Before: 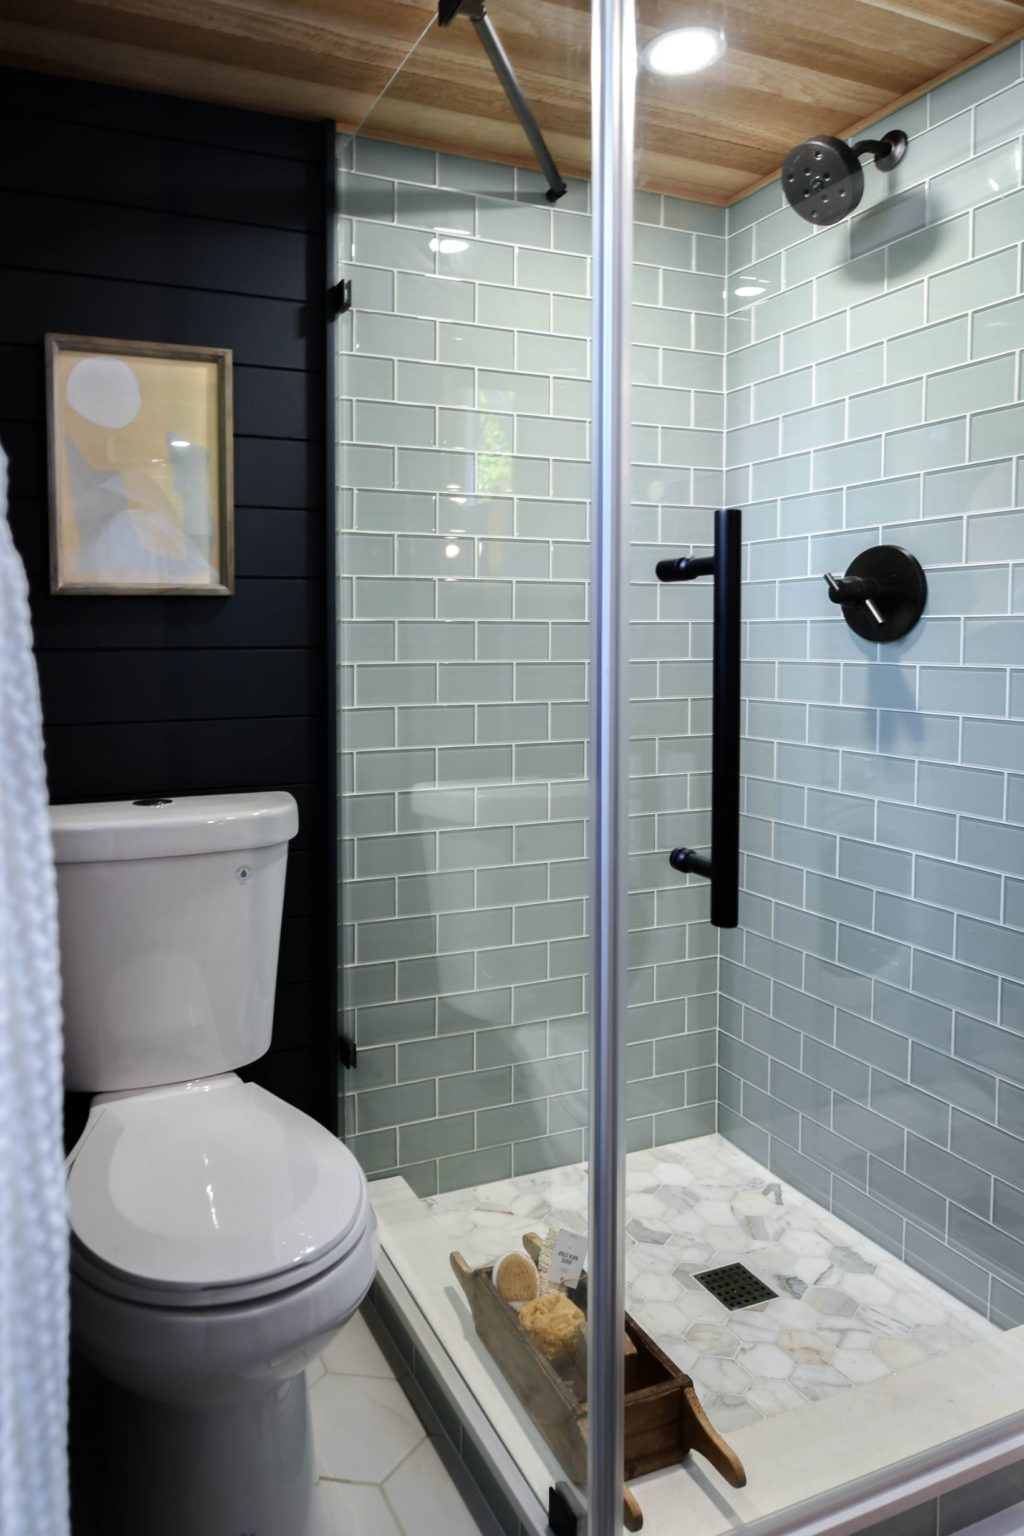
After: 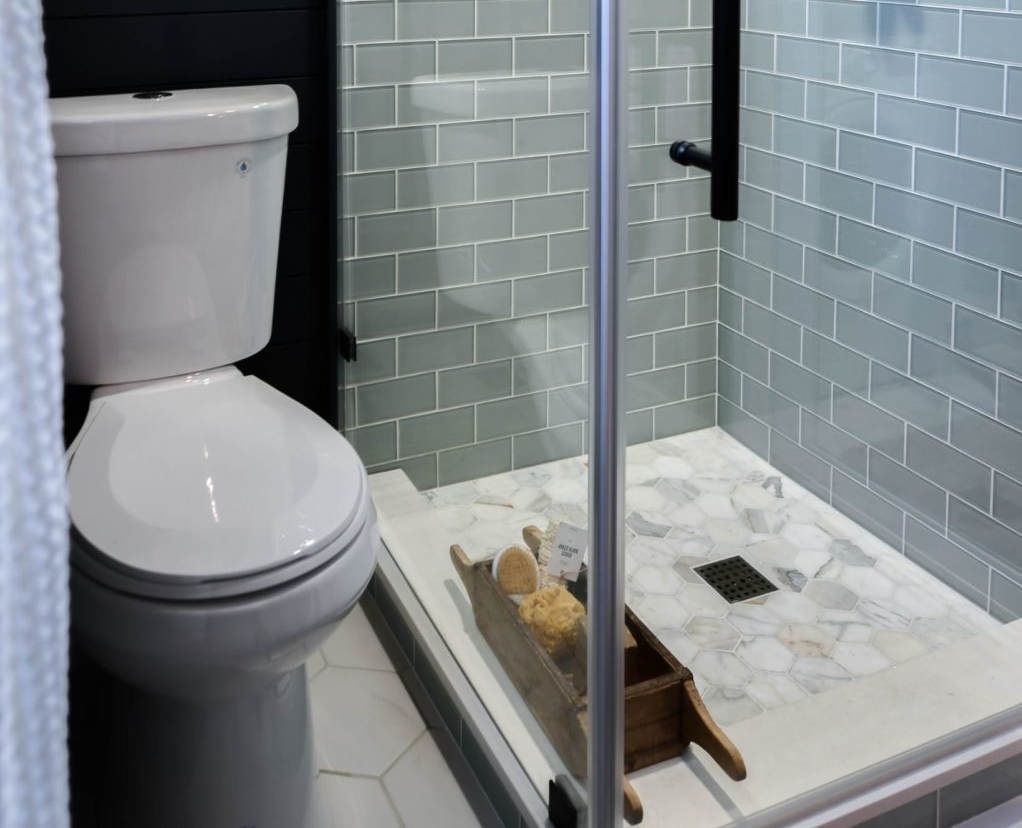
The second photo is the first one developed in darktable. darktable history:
crop and rotate: top 46.04%, right 0.118%
